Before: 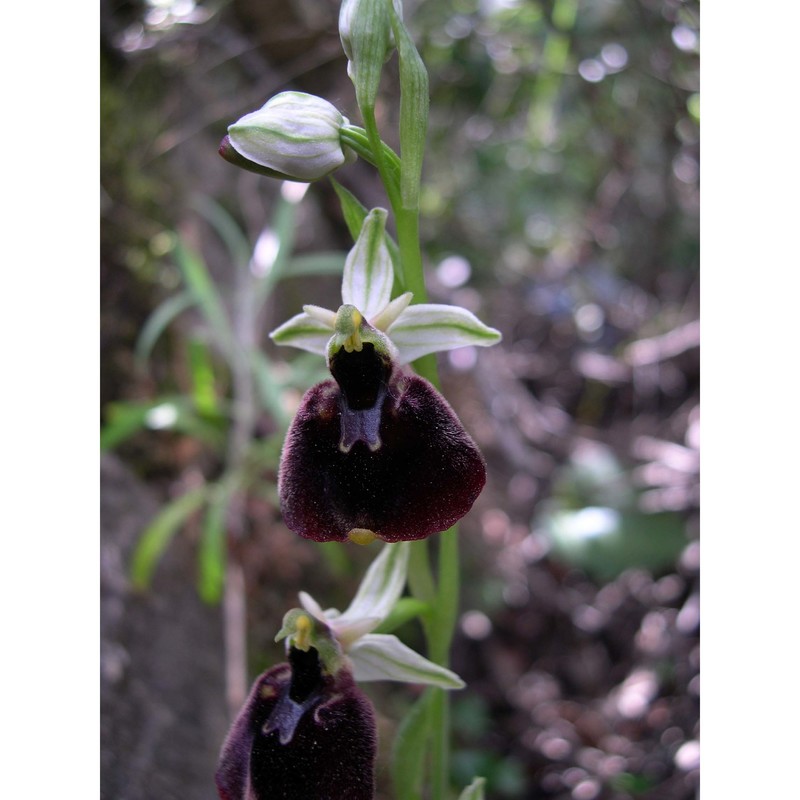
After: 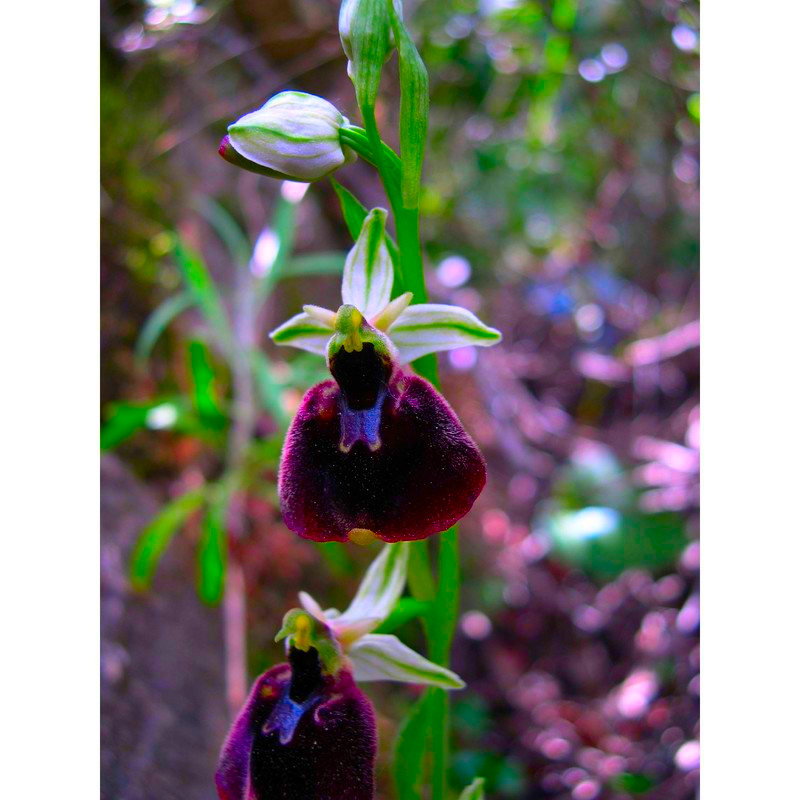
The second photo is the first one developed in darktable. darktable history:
color correction: highlights b* 0.026, saturation 2.97
